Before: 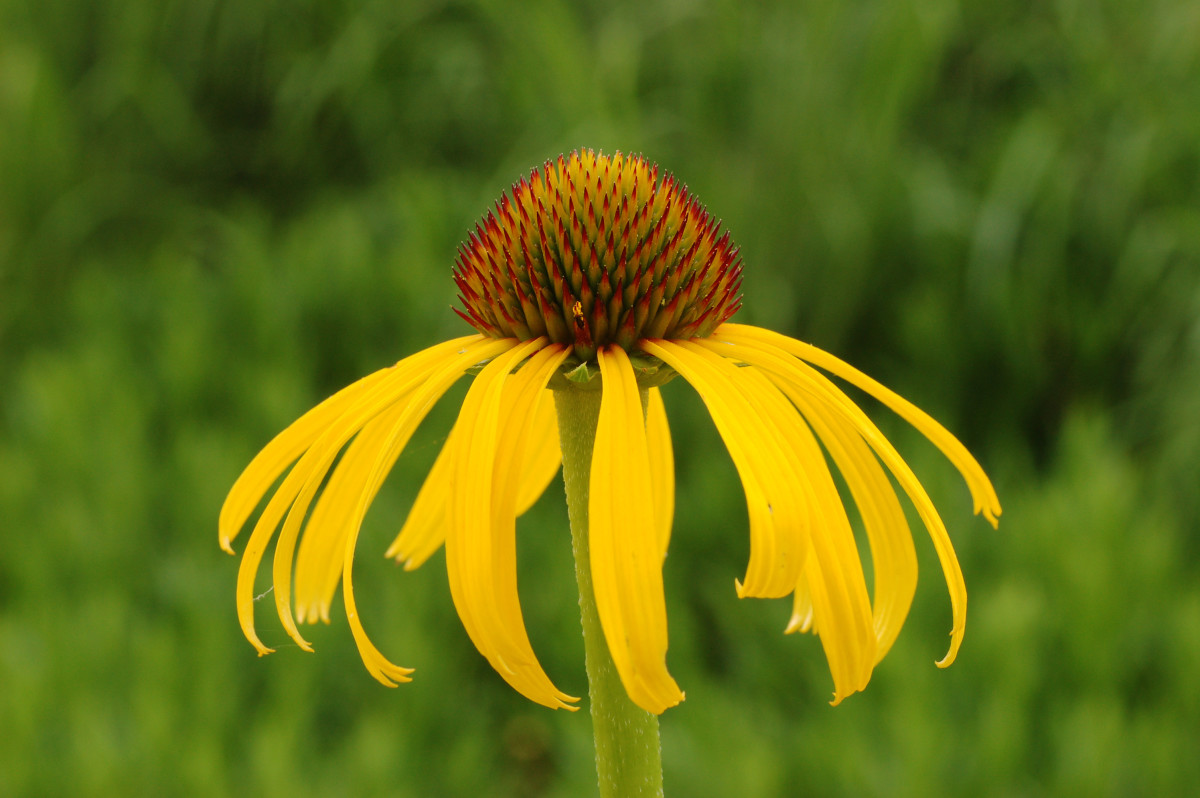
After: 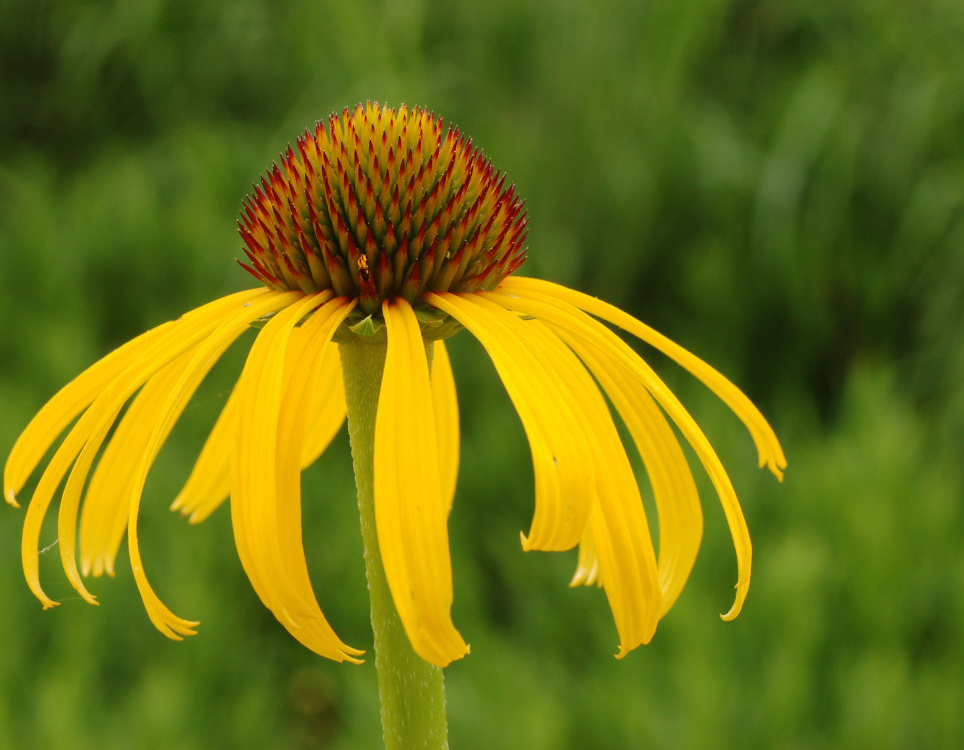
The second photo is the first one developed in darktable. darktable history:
crop and rotate: left 17.917%, top 5.92%, right 1.72%
